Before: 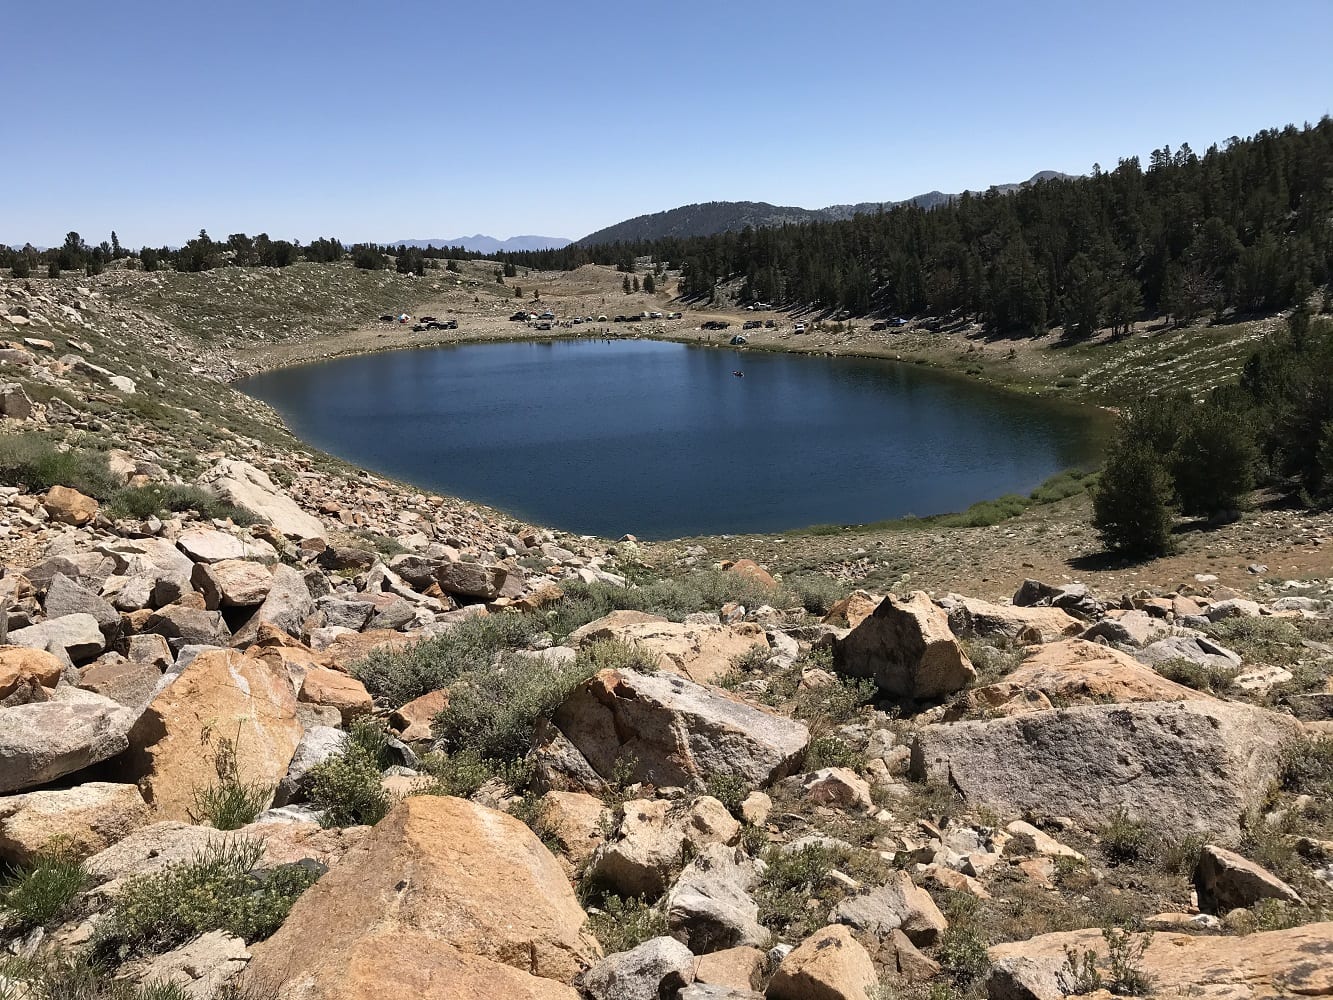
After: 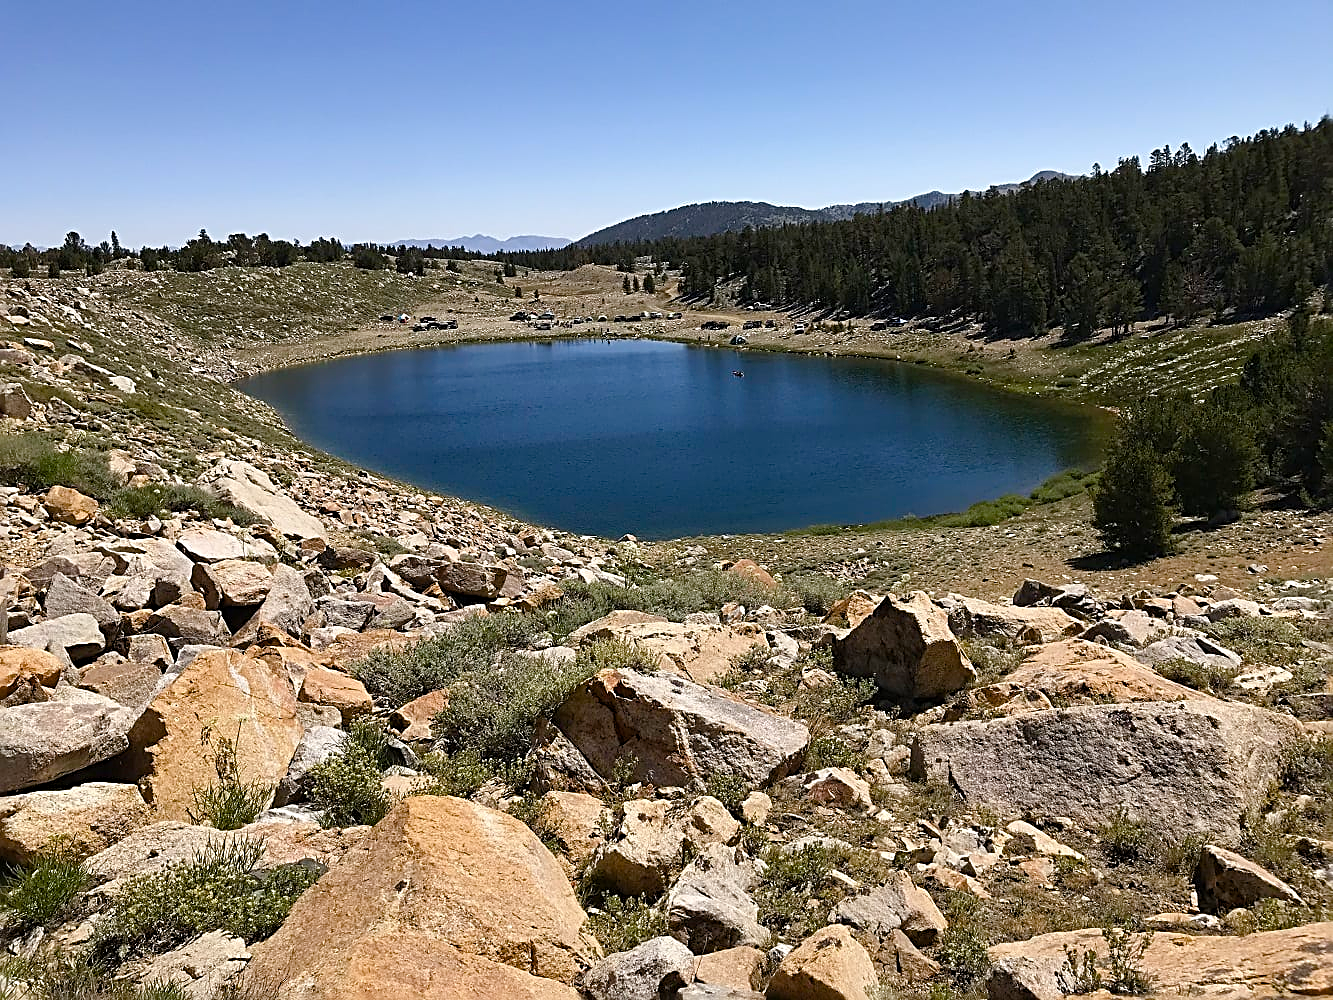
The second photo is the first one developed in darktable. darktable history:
color balance rgb: perceptual saturation grading › global saturation 20%, perceptual saturation grading › highlights -25.179%, perceptual saturation grading › shadows 49.818%, global vibrance 20%
sharpen: radius 2.719, amount 0.675
